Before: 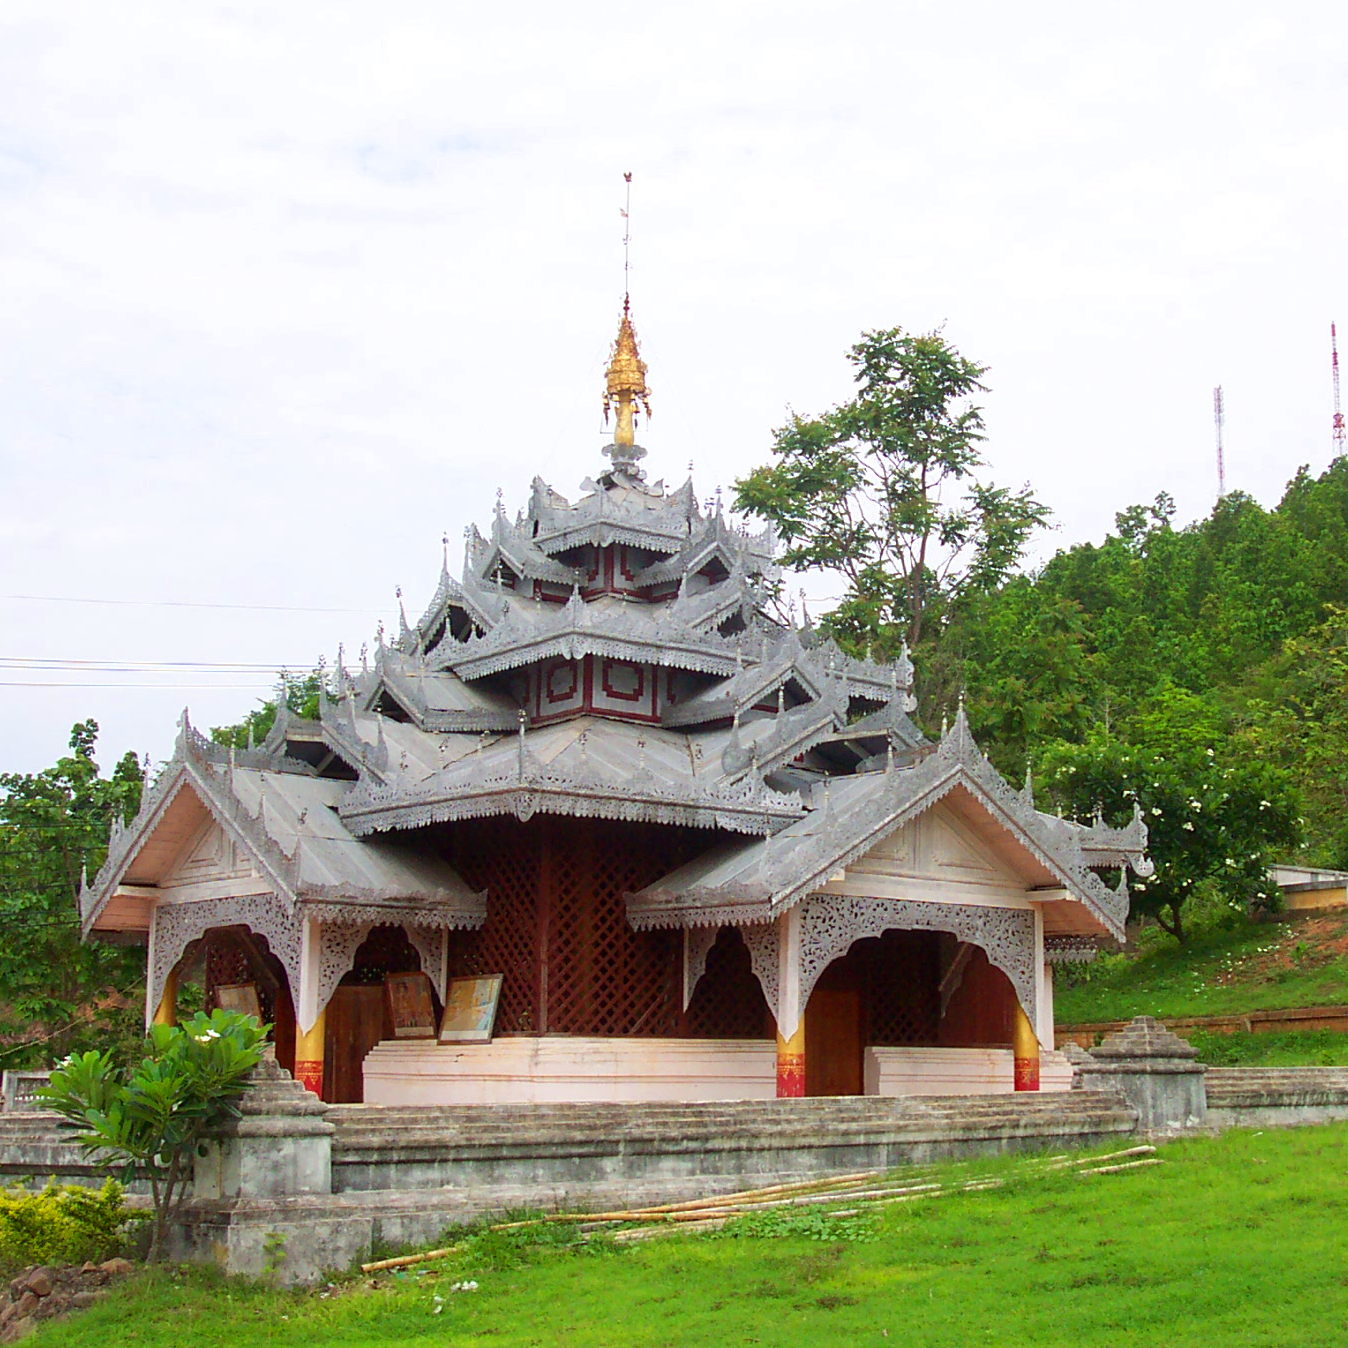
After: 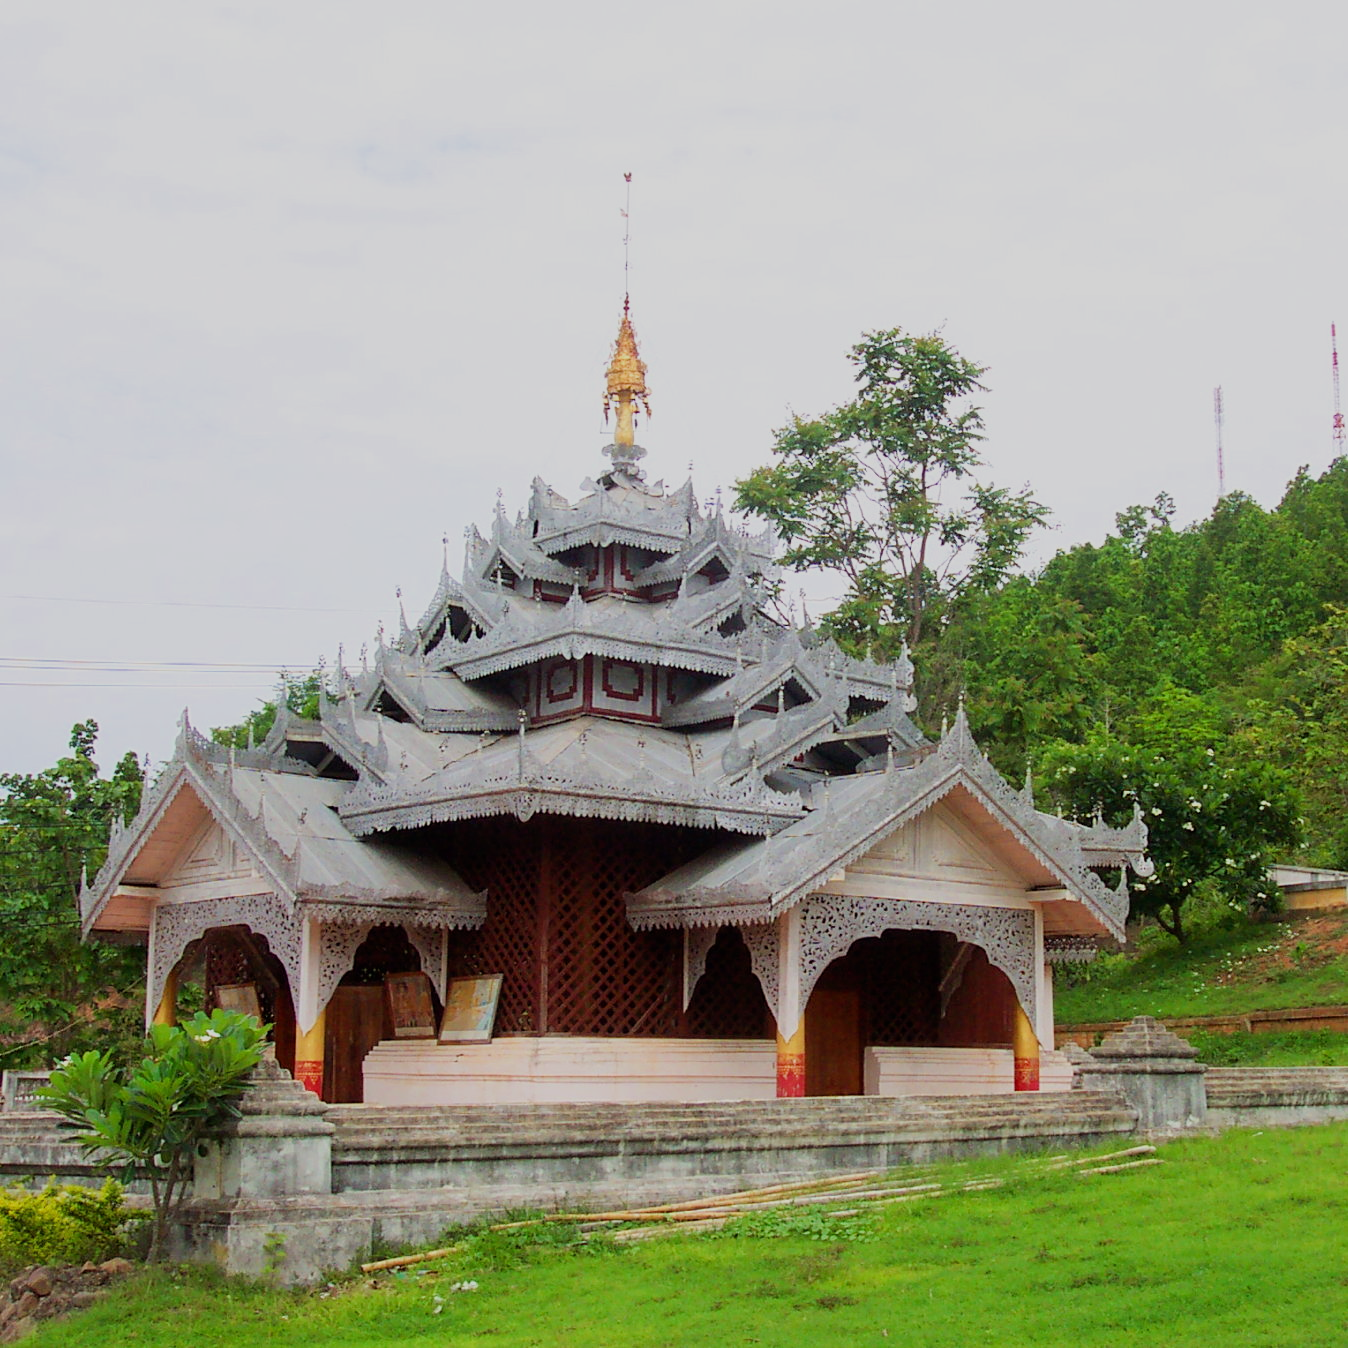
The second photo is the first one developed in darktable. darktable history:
filmic rgb: black relative exposure -16 EV, white relative exposure 6.1 EV, hardness 5.23
